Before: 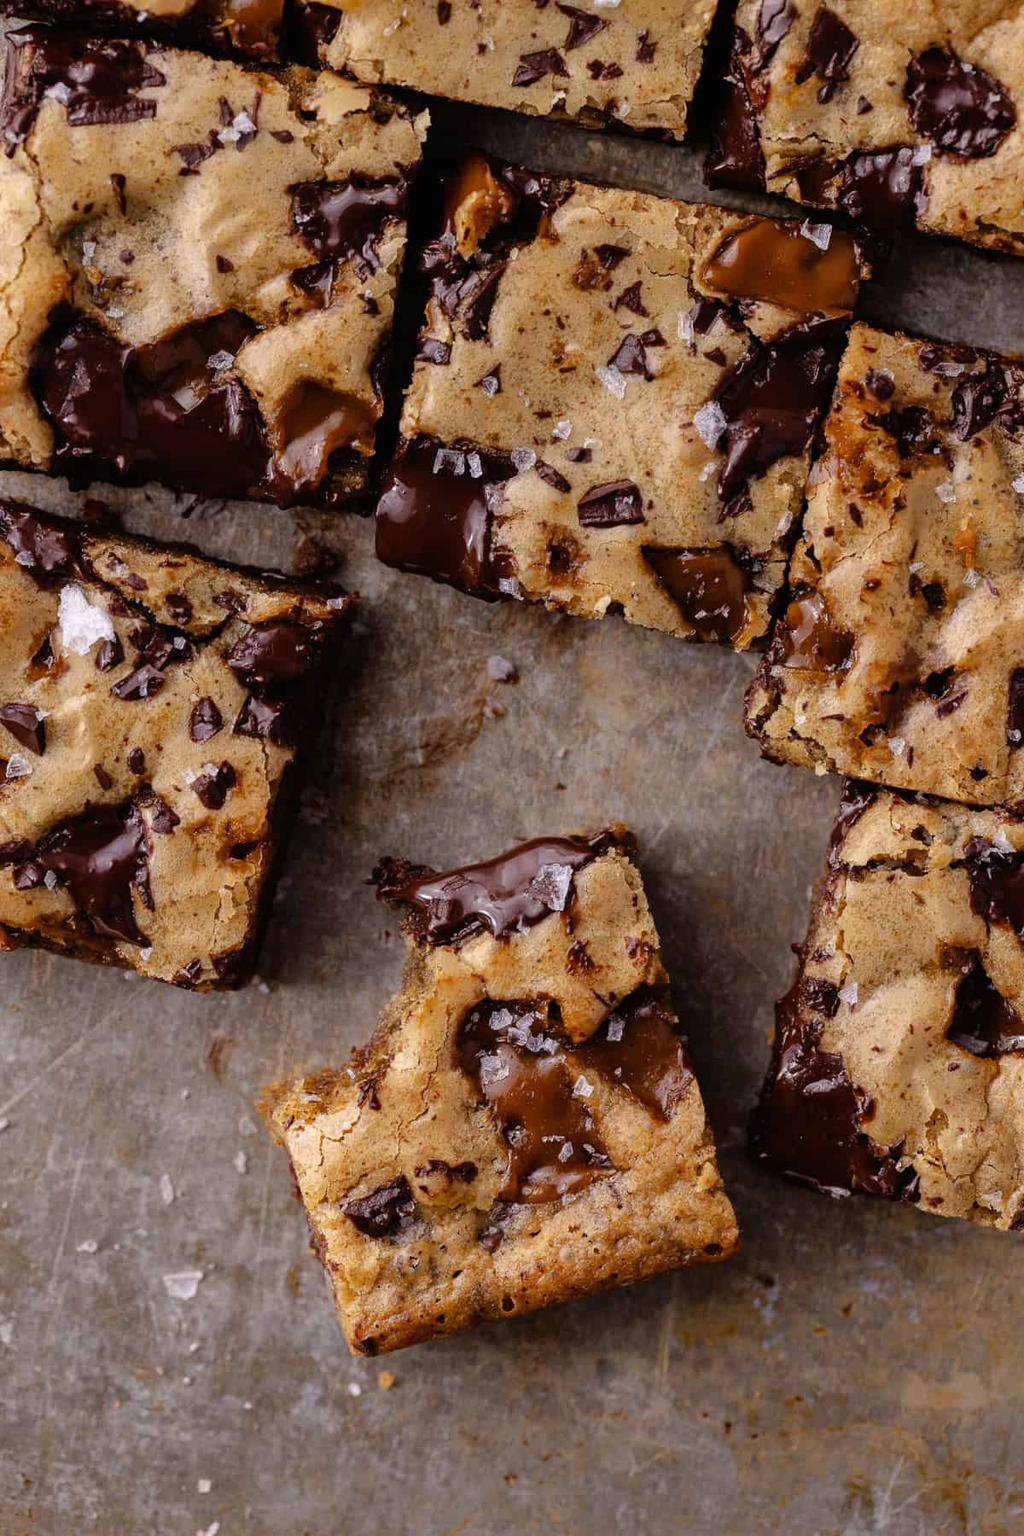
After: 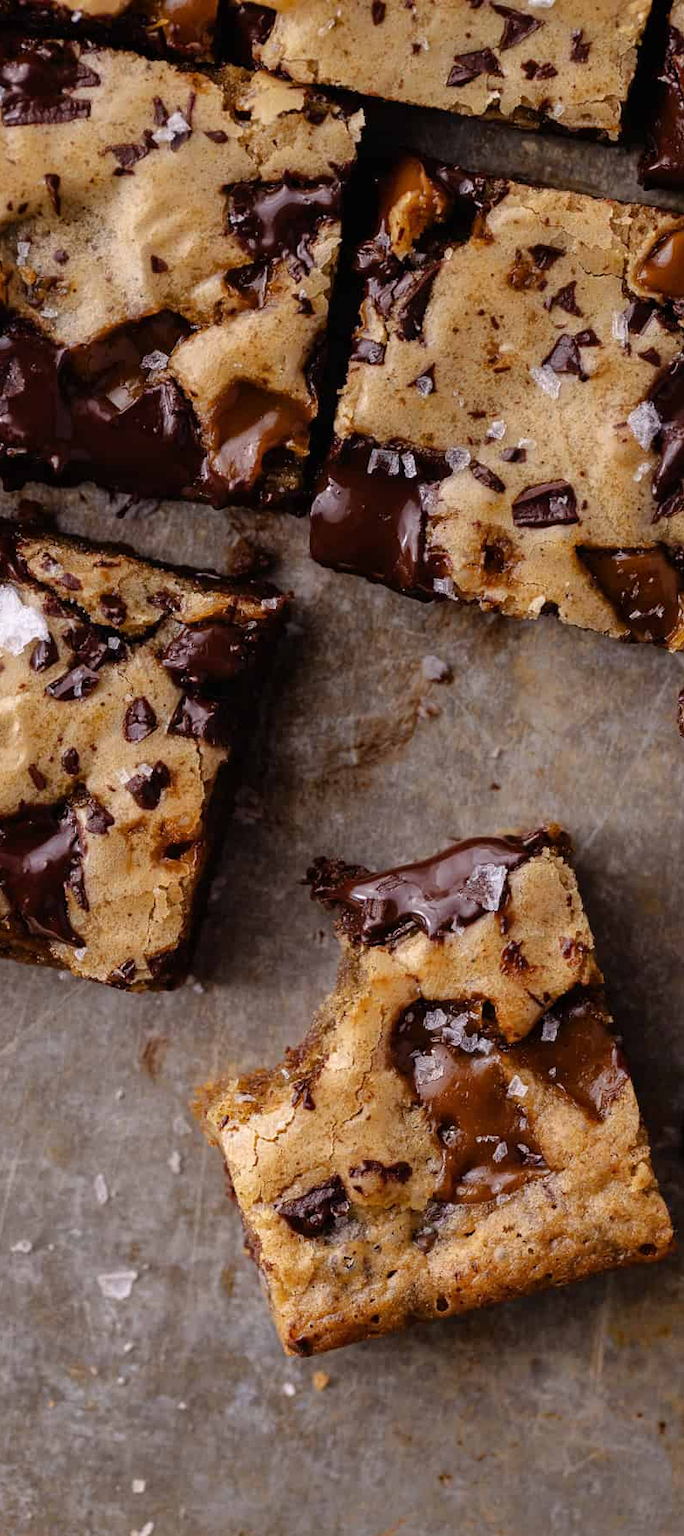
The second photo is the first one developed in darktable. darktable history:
crop and rotate: left 6.432%, right 26.672%
